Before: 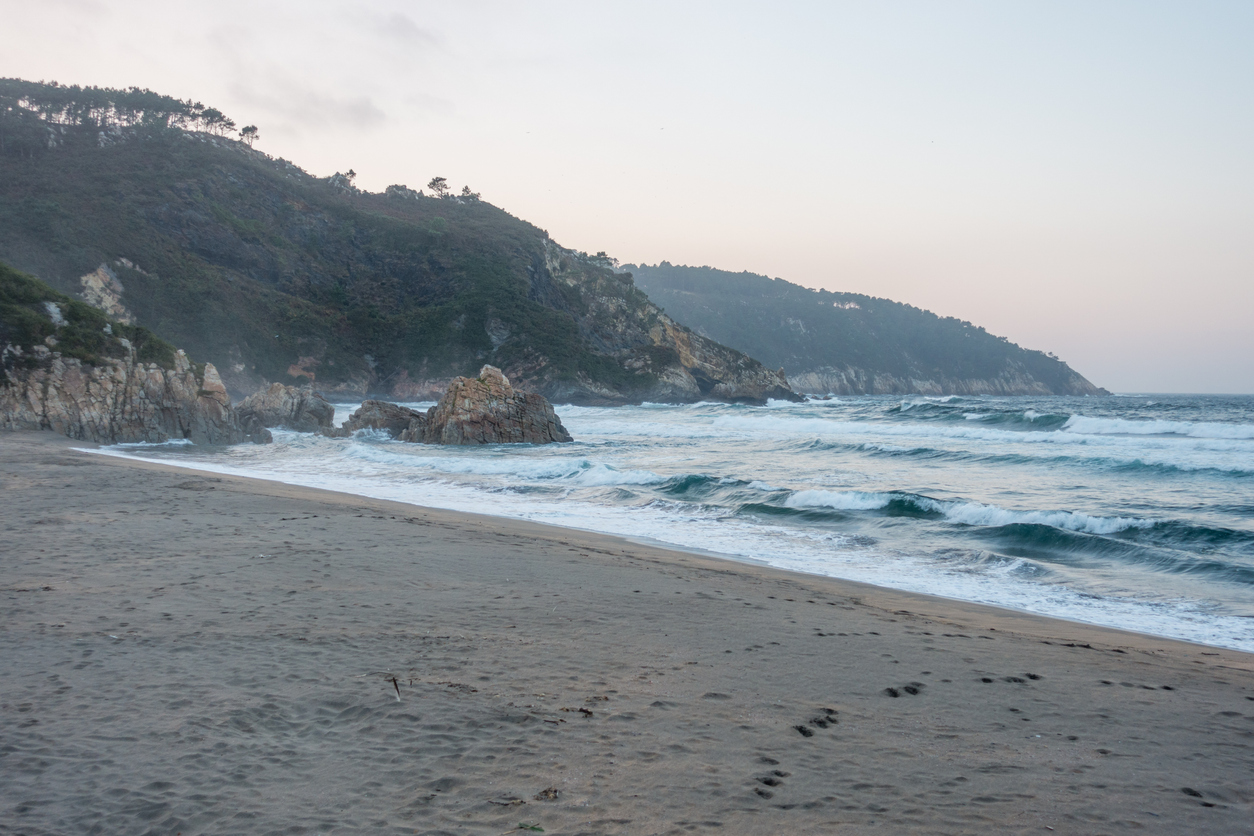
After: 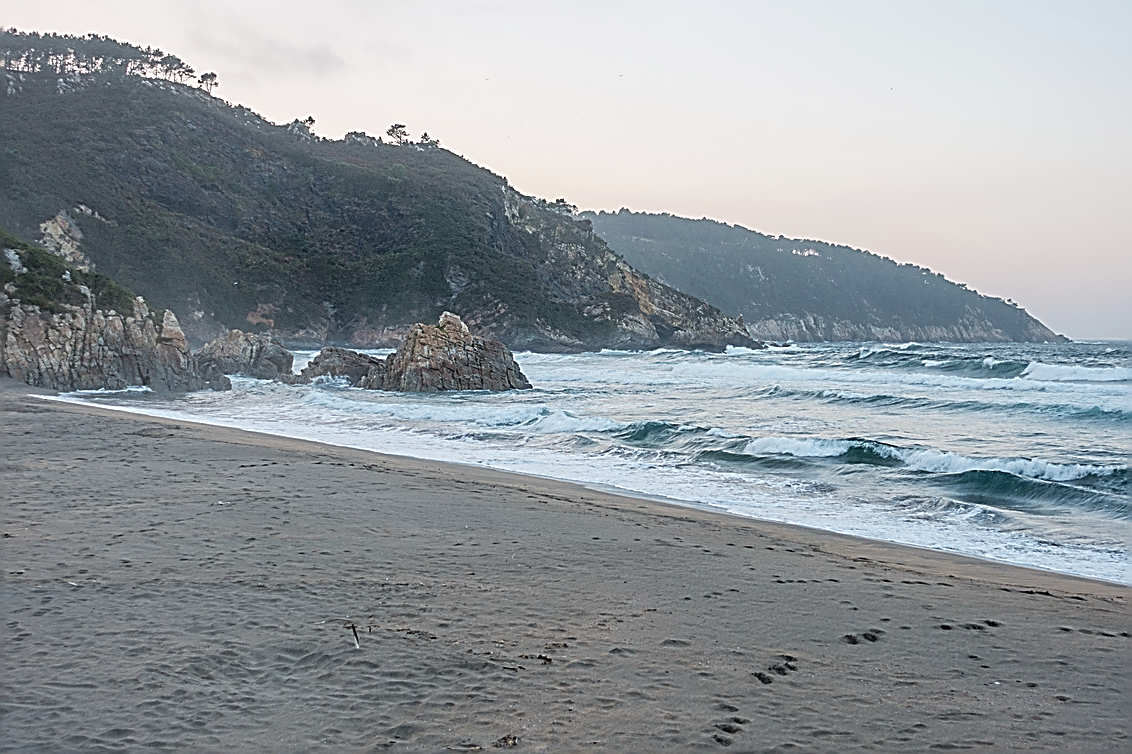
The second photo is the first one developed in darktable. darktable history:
crop: left 3.305%, top 6.436%, right 6.389%, bottom 3.258%
haze removal: strength -0.1, adaptive false
sharpen: amount 2
